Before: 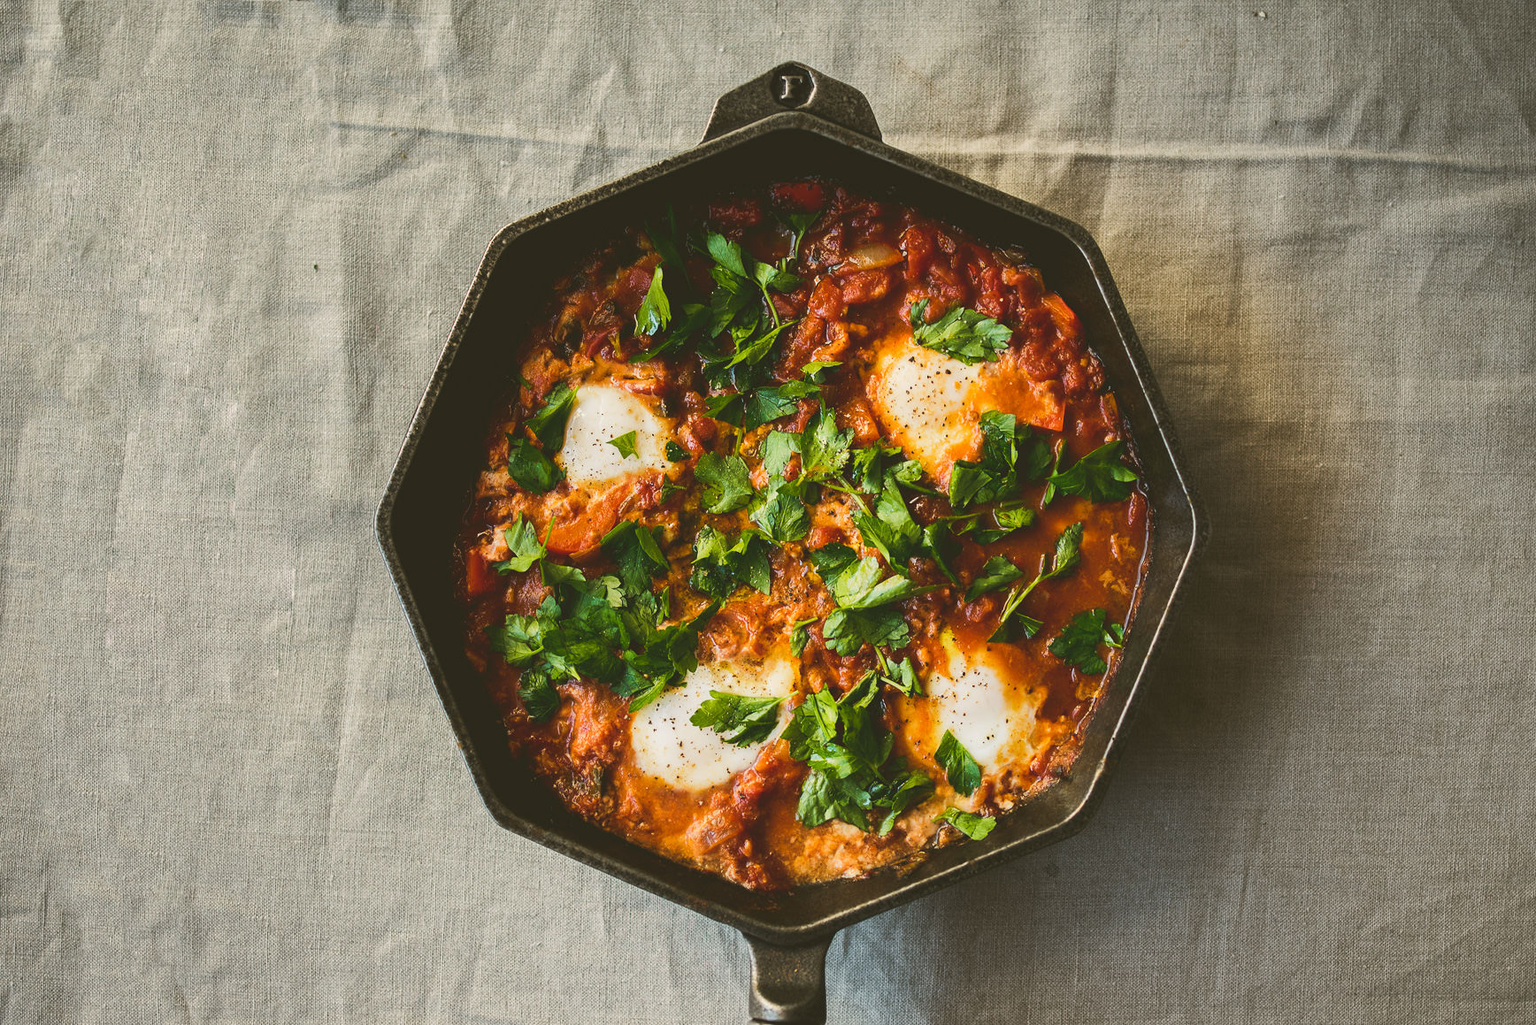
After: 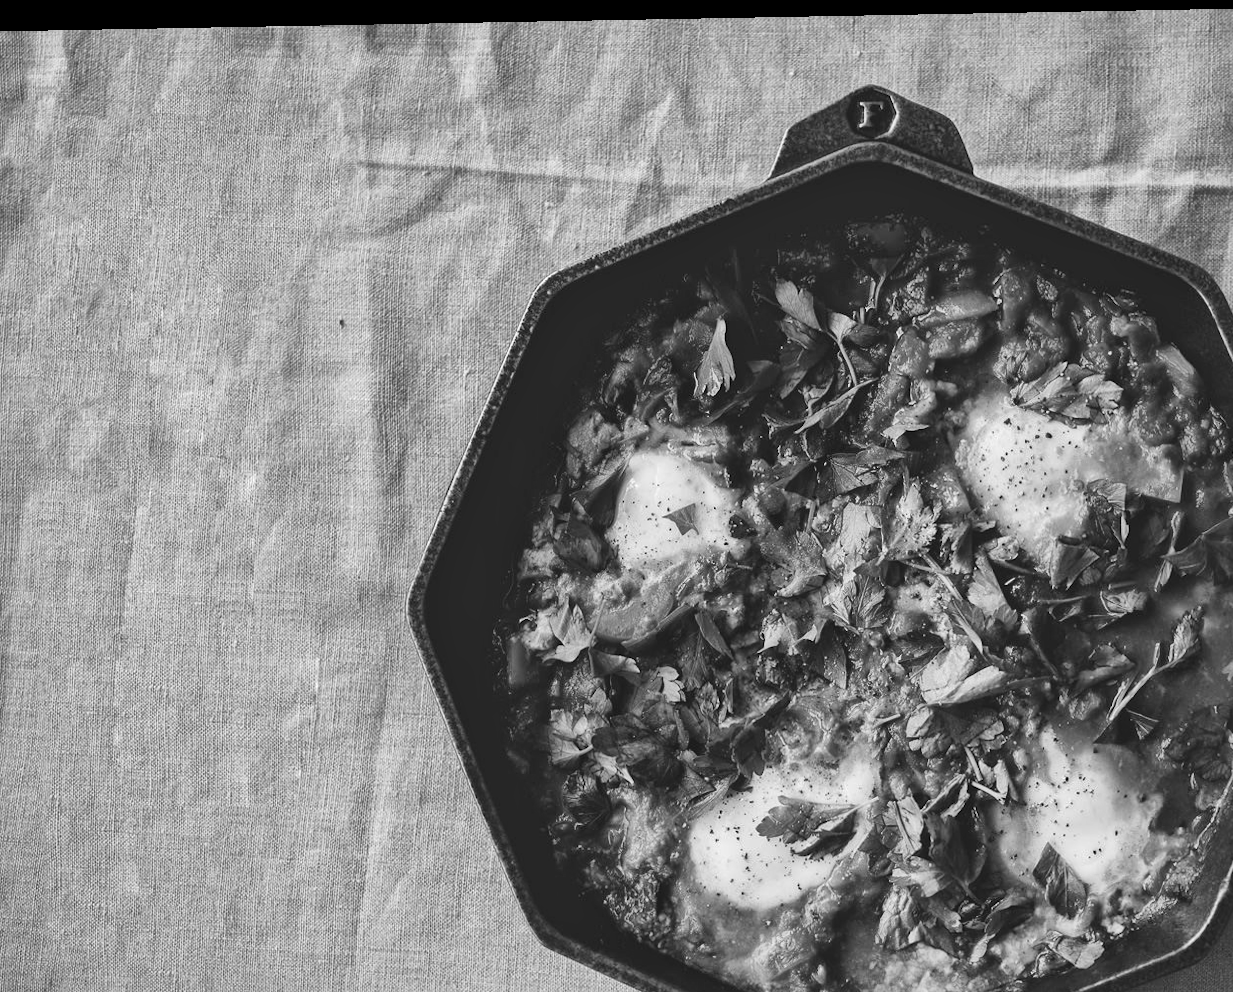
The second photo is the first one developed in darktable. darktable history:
monochrome: a 16.06, b 15.48, size 1
crop: right 28.885%, bottom 16.626%
rotate and perspective: lens shift (horizontal) -0.055, automatic cropping off
local contrast: mode bilateral grid, contrast 20, coarseness 20, detail 150%, midtone range 0.2
shadows and highlights: shadows 30.86, highlights 0, soften with gaussian
